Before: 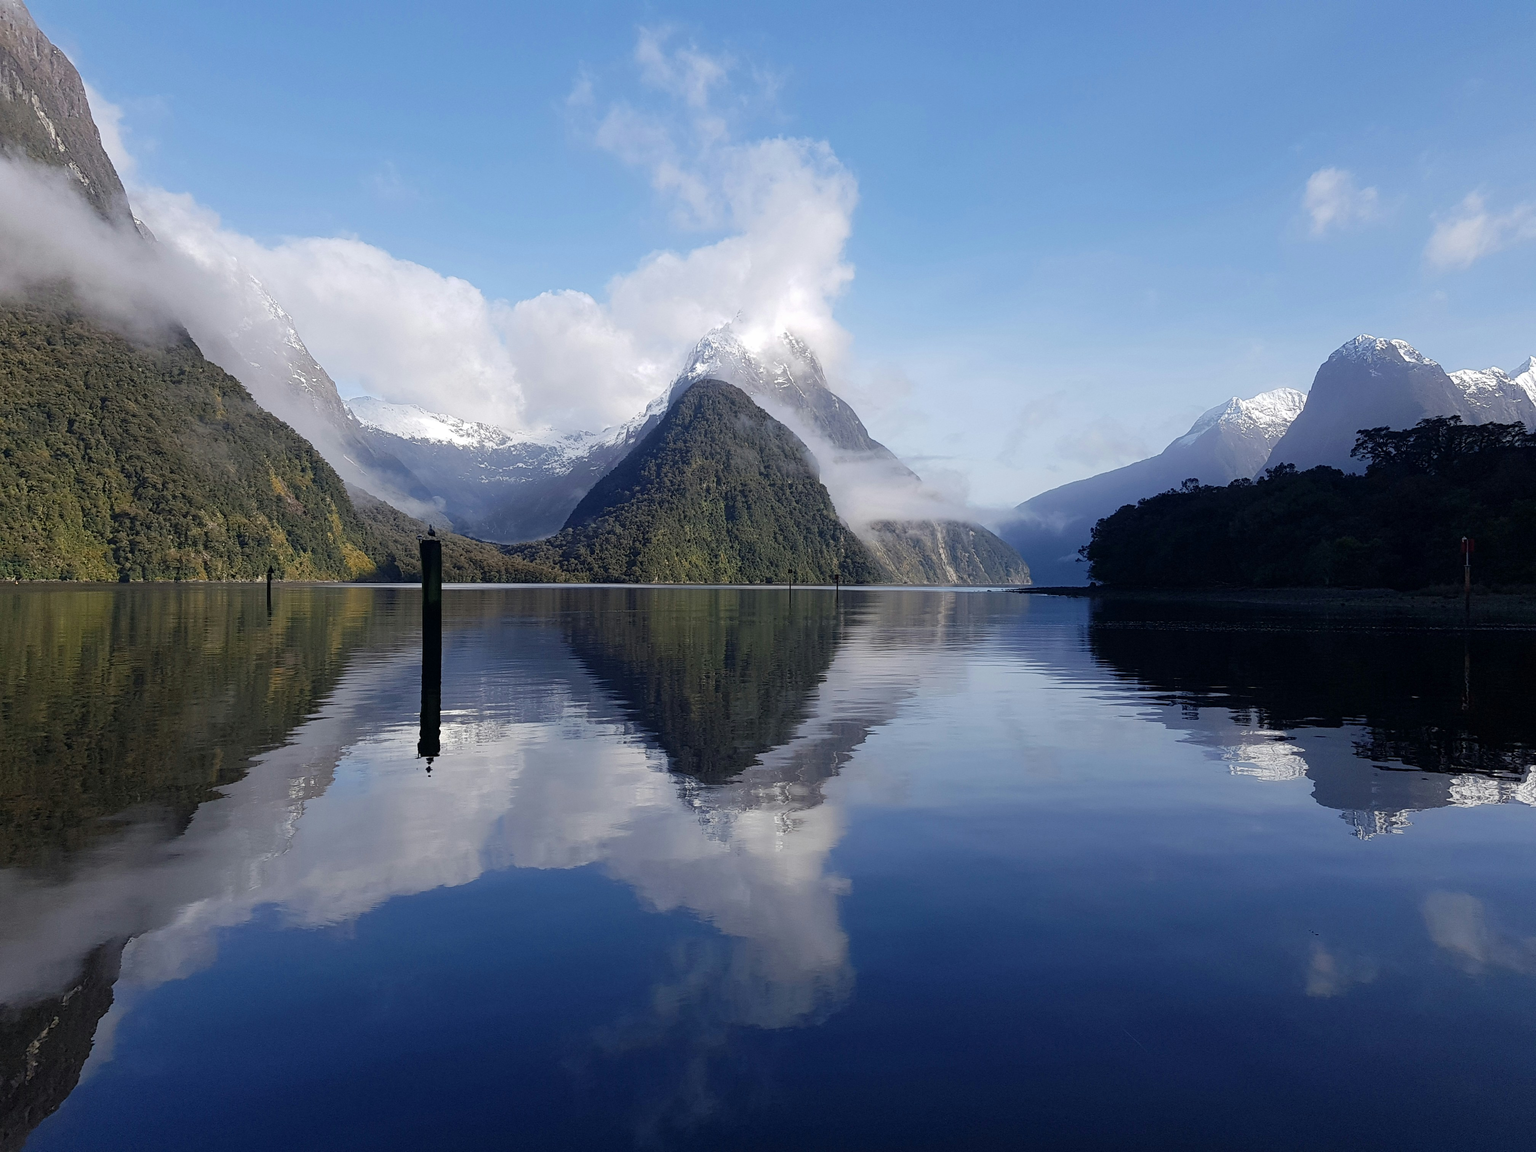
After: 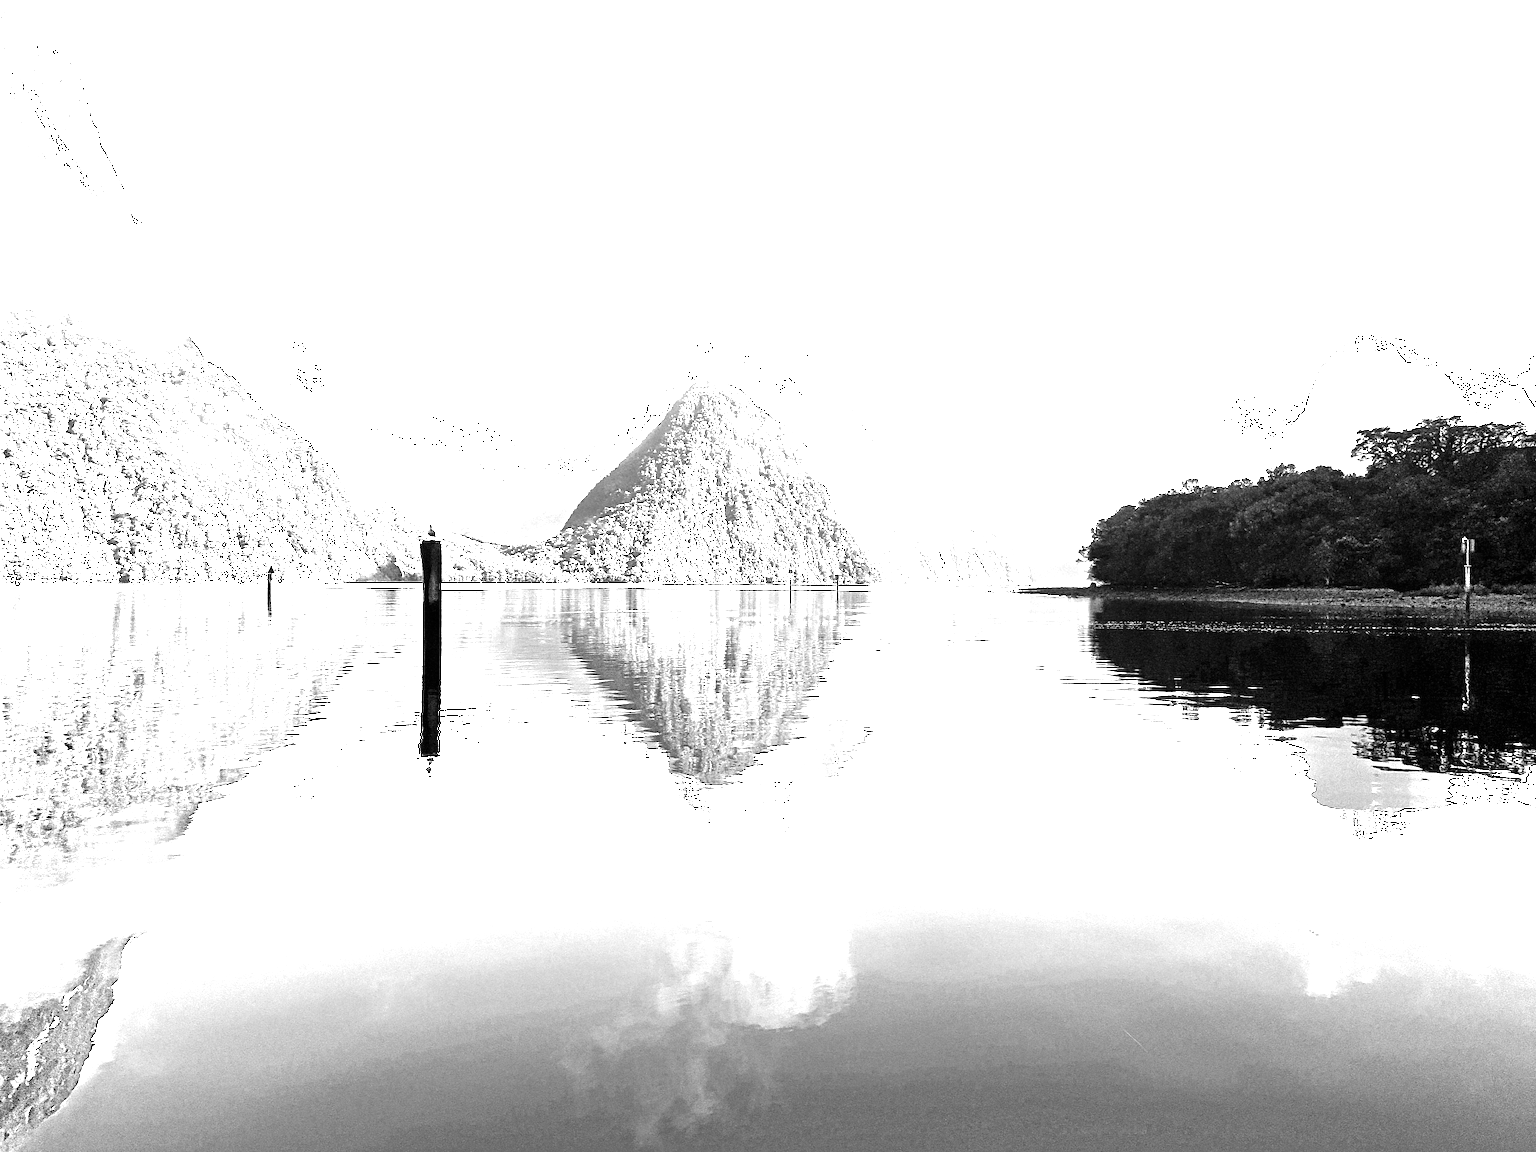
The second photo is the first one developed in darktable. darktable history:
contrast brightness saturation: contrast 0.07, brightness -0.13, saturation 0.06
white balance: red 8, blue 8
color balance rgb: linear chroma grading › global chroma 9%, perceptual saturation grading › global saturation 36%, perceptual saturation grading › shadows 35%, perceptual brilliance grading › global brilliance 15%, perceptual brilliance grading › shadows -35%, global vibrance 15%
monochrome: on, module defaults
color correction: saturation 0.8
exposure: black level correction 0.001, exposure 1.822 EV, compensate exposure bias true, compensate highlight preservation false
